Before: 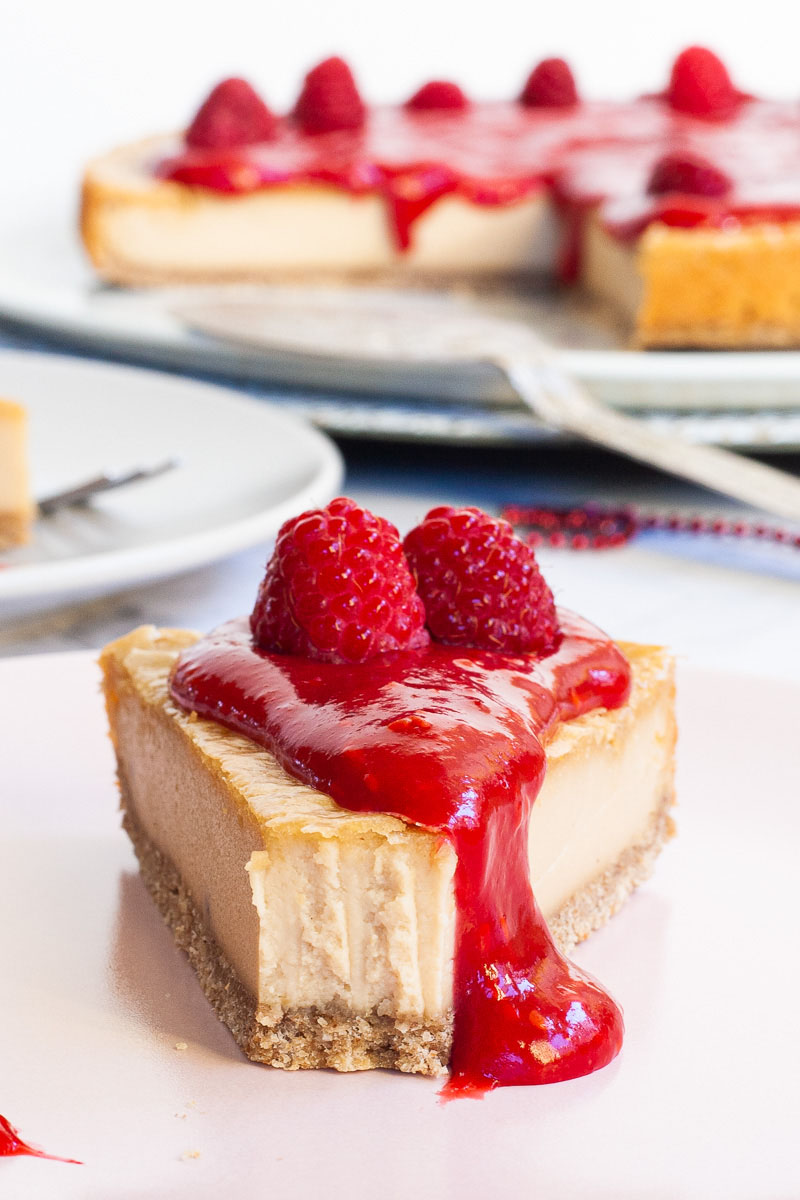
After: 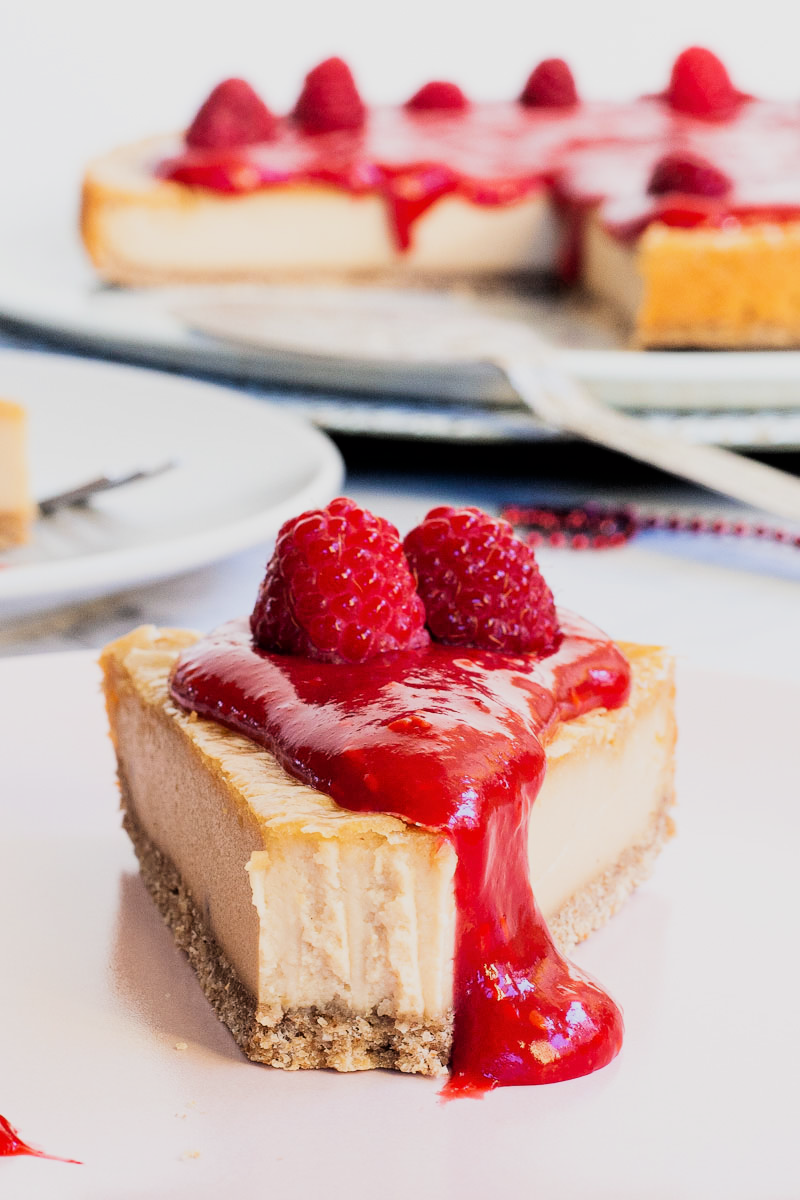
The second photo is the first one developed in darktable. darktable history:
filmic rgb: black relative exposure -4.98 EV, white relative exposure 3.96 EV, hardness 2.9, contrast 1.406, iterations of high-quality reconstruction 0
